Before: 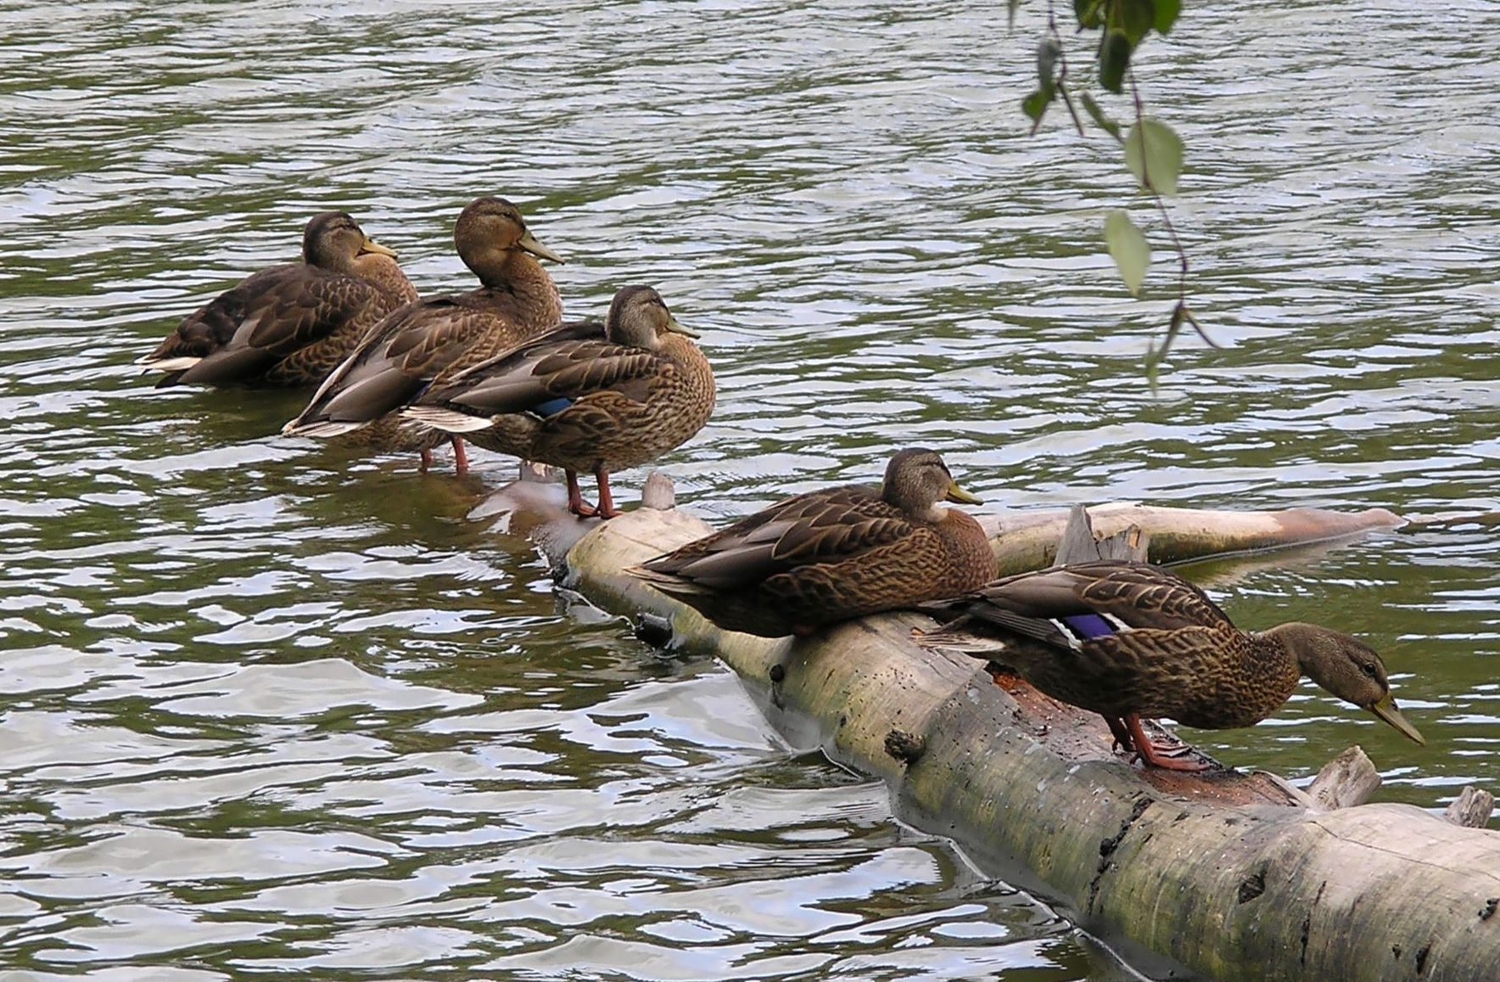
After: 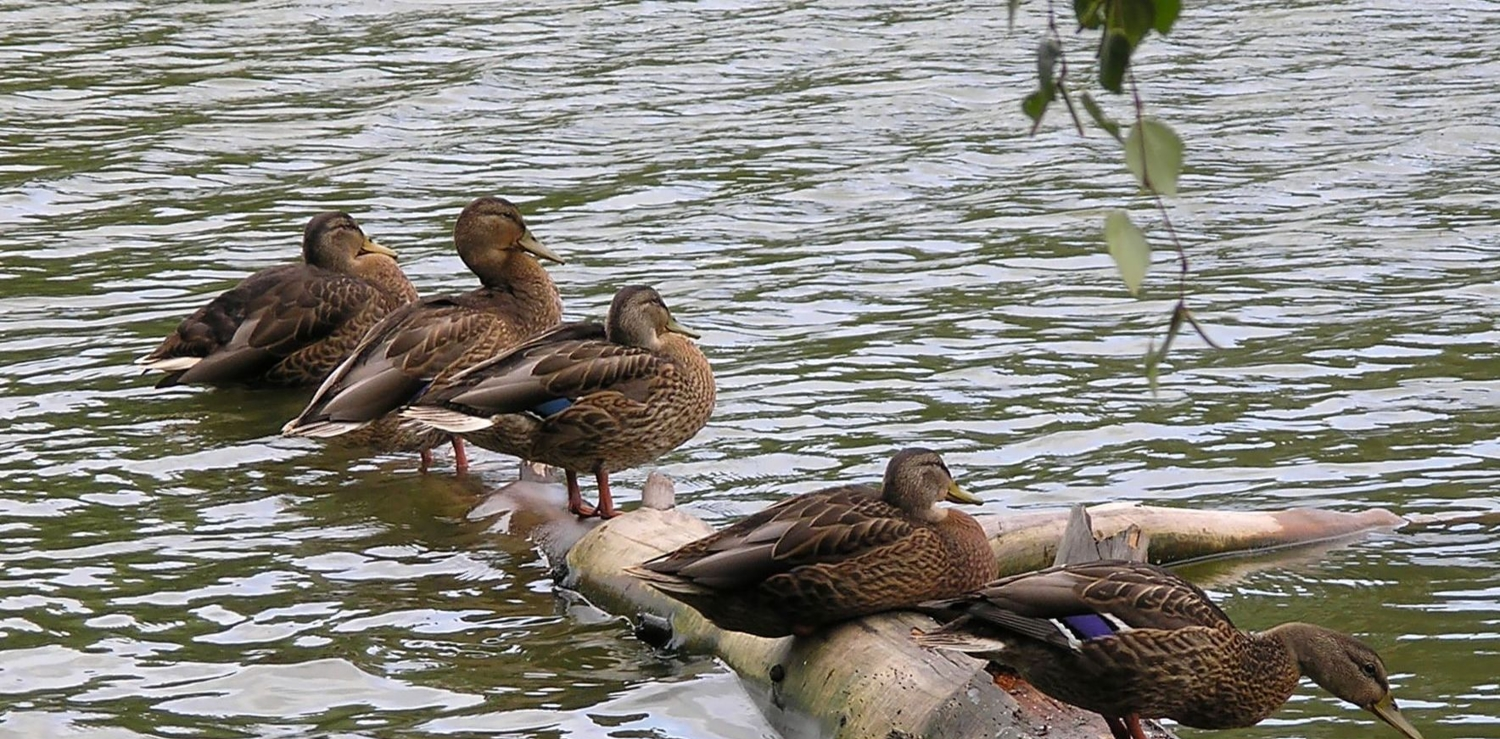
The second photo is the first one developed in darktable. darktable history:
crop: bottom 24.672%
